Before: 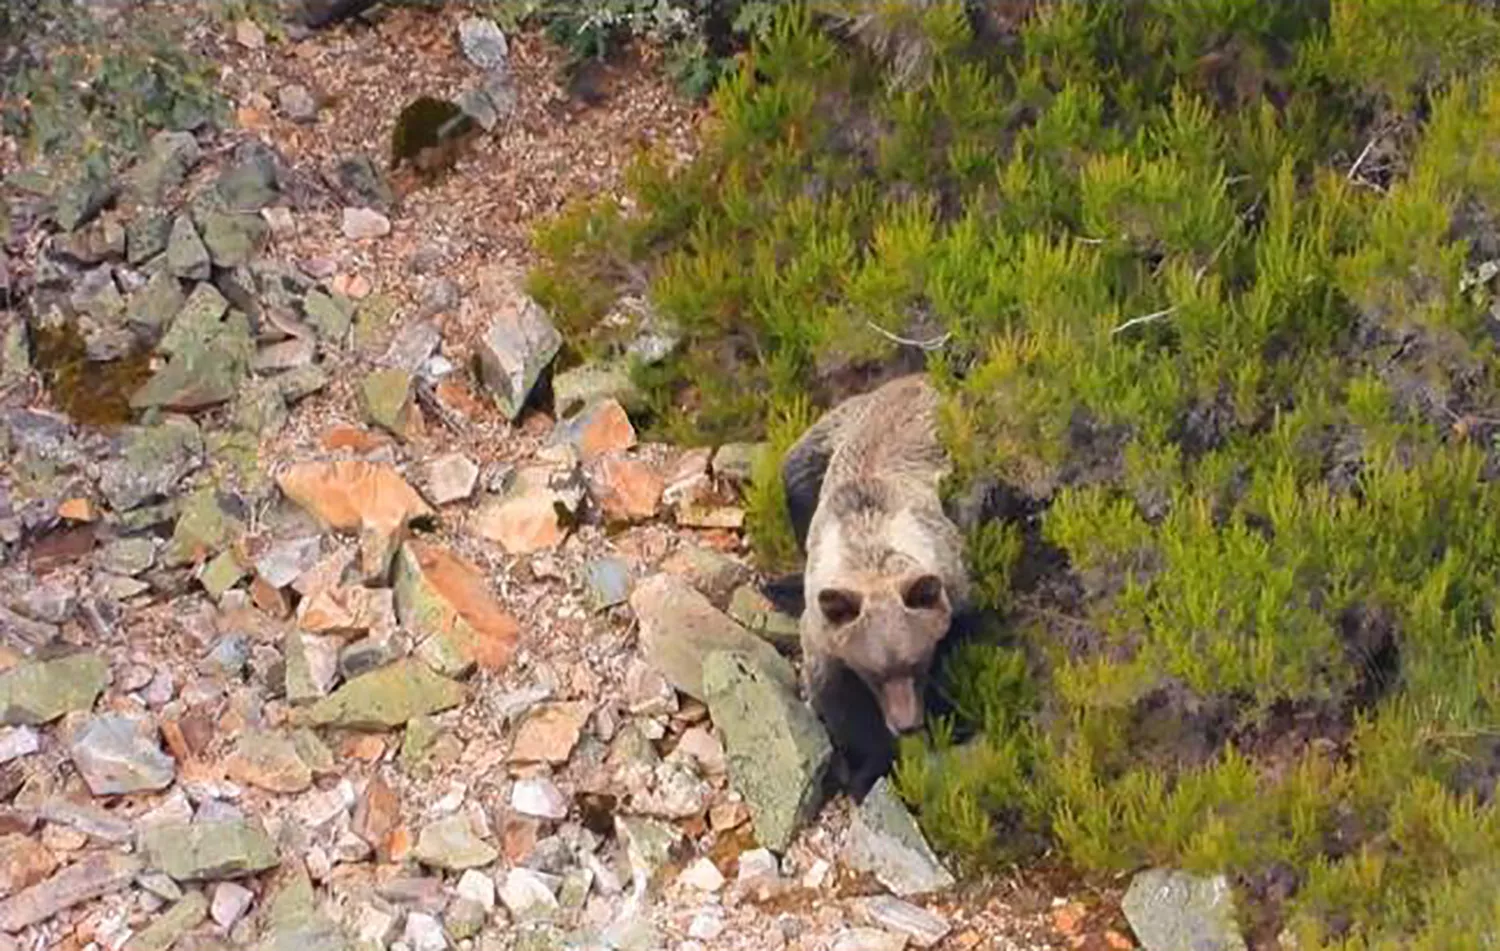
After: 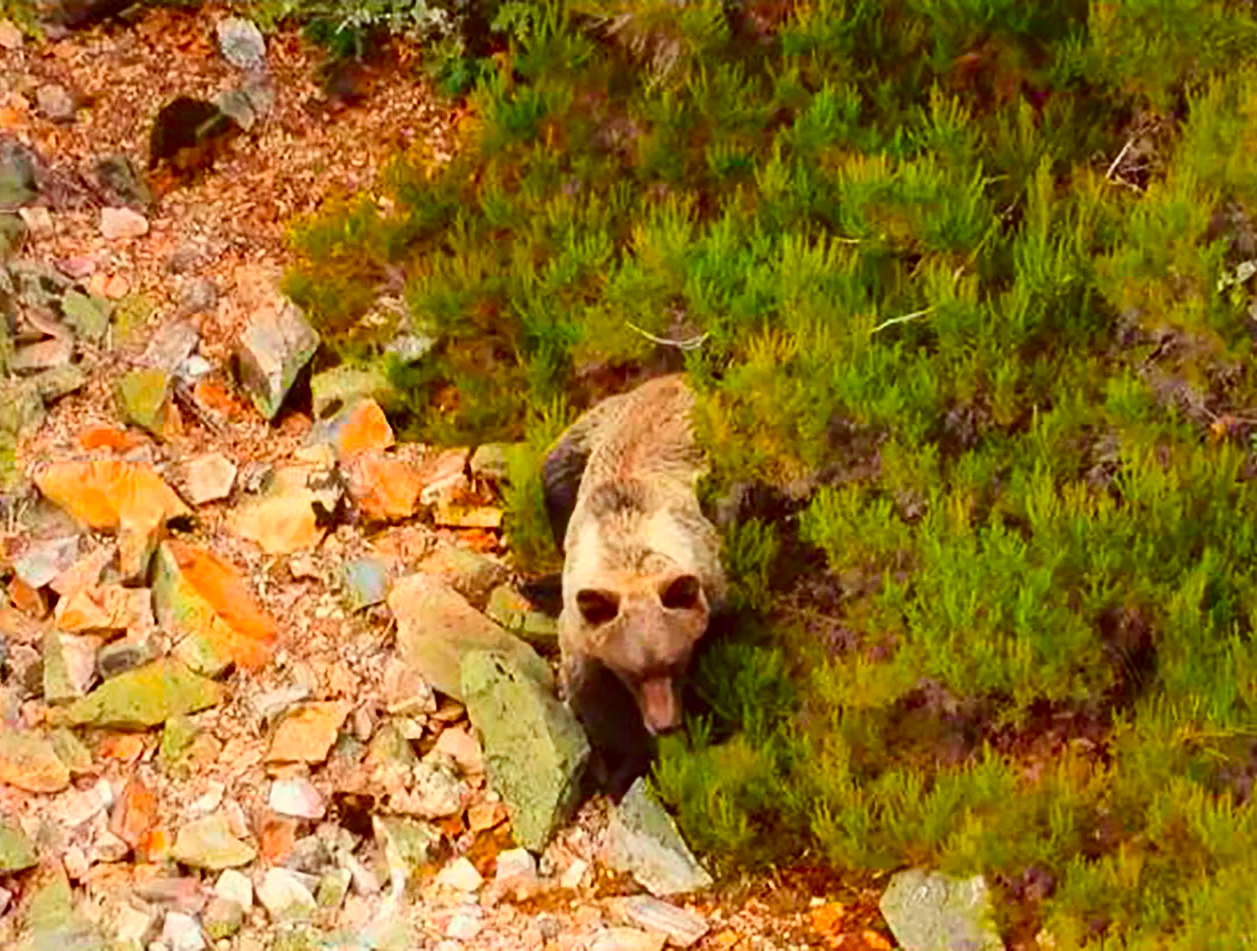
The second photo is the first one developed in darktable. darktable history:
color correction: highlights a* -5.94, highlights b* 9.48, shadows a* 10.12, shadows b* 23.94
exposure: exposure -0.072 EV, compensate highlight preservation false
color balance rgb: perceptual saturation grading › global saturation 20%, global vibrance 20%
contrast brightness saturation: contrast 0.18, saturation 0.3
crop: left 16.145%
